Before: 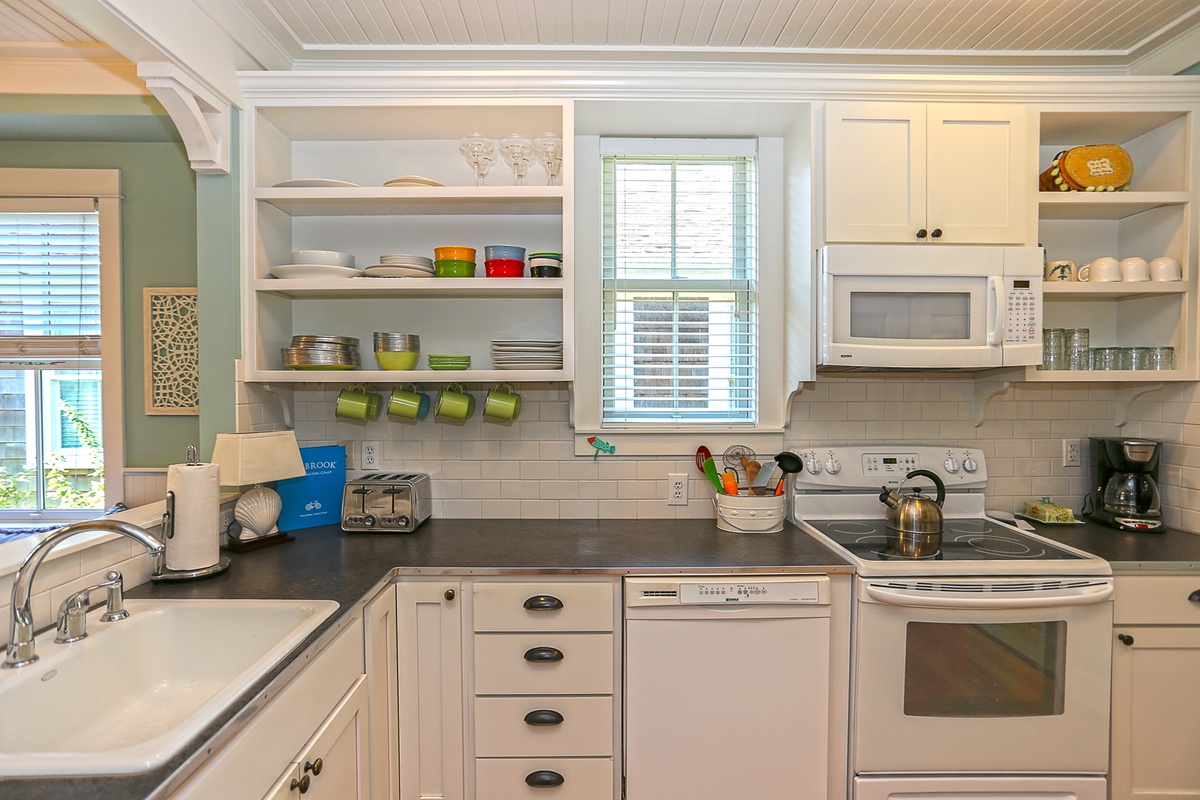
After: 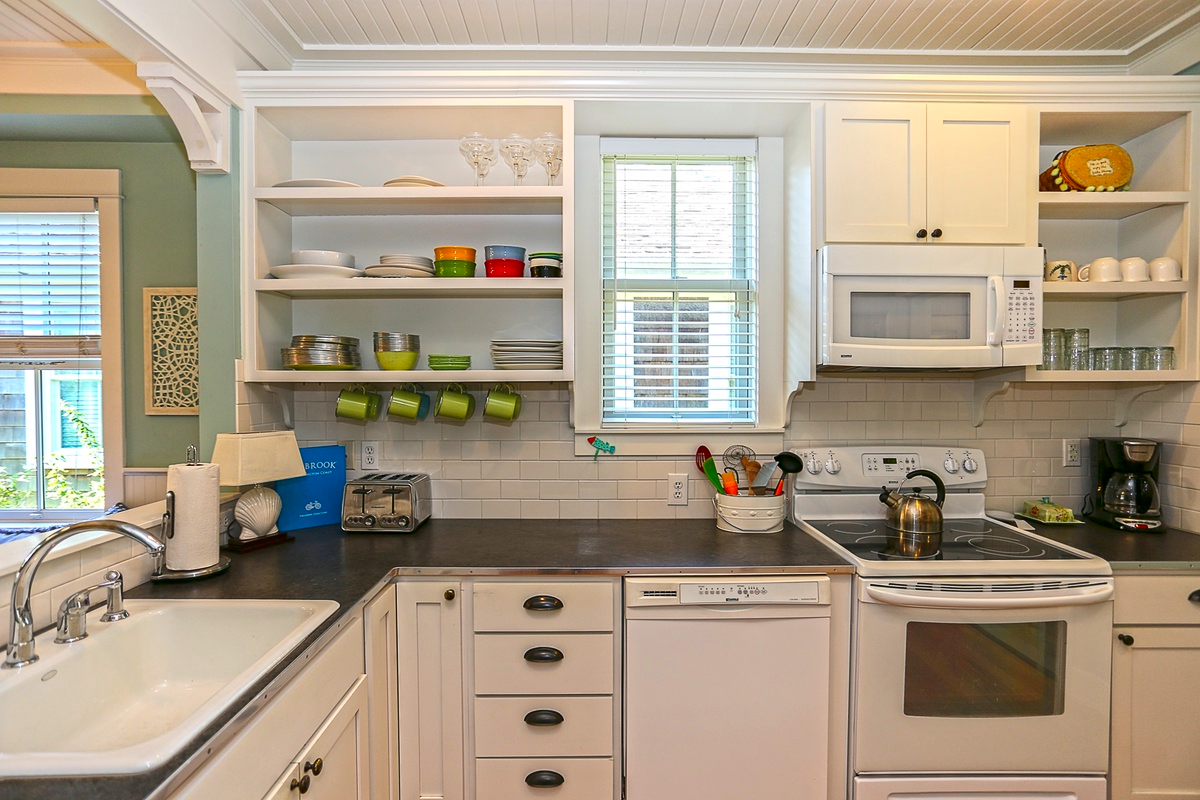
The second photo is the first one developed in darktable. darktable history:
white balance: emerald 1
contrast brightness saturation: contrast 0.13, brightness -0.05, saturation 0.16
